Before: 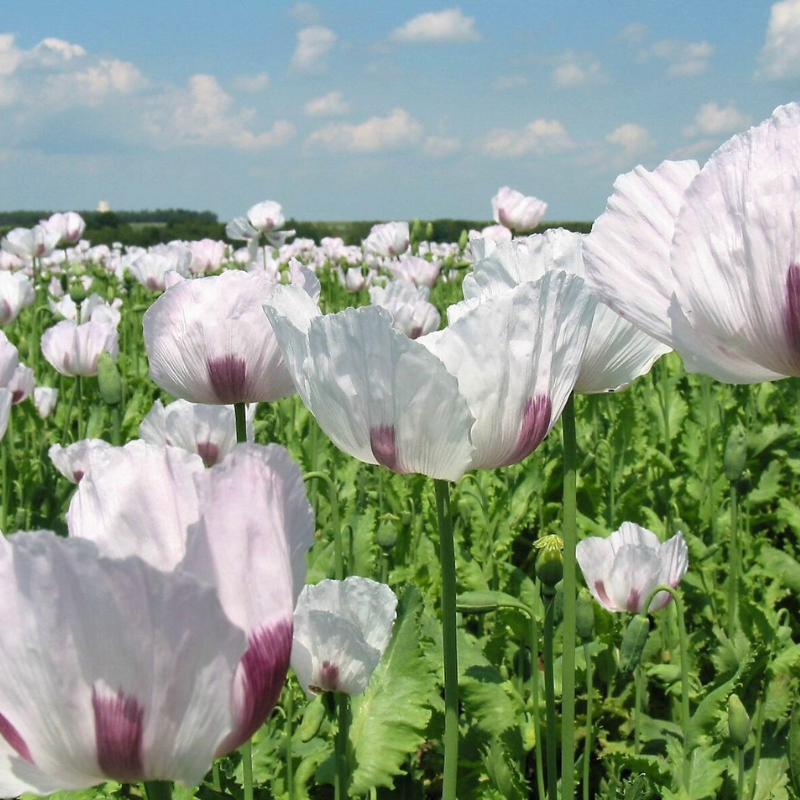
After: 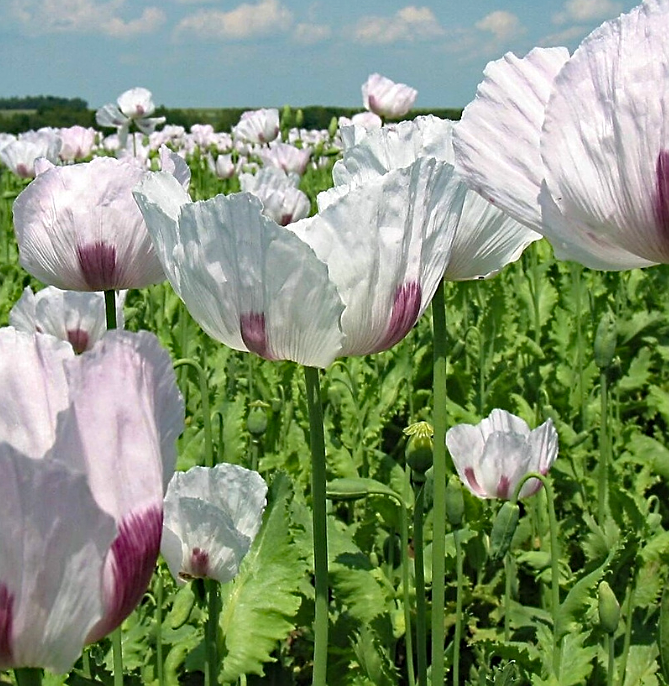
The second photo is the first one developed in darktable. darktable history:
crop: left 16.315%, top 14.246%
sharpen: on, module defaults
haze removal: strength 0.29, distance 0.25, compatibility mode true, adaptive false
